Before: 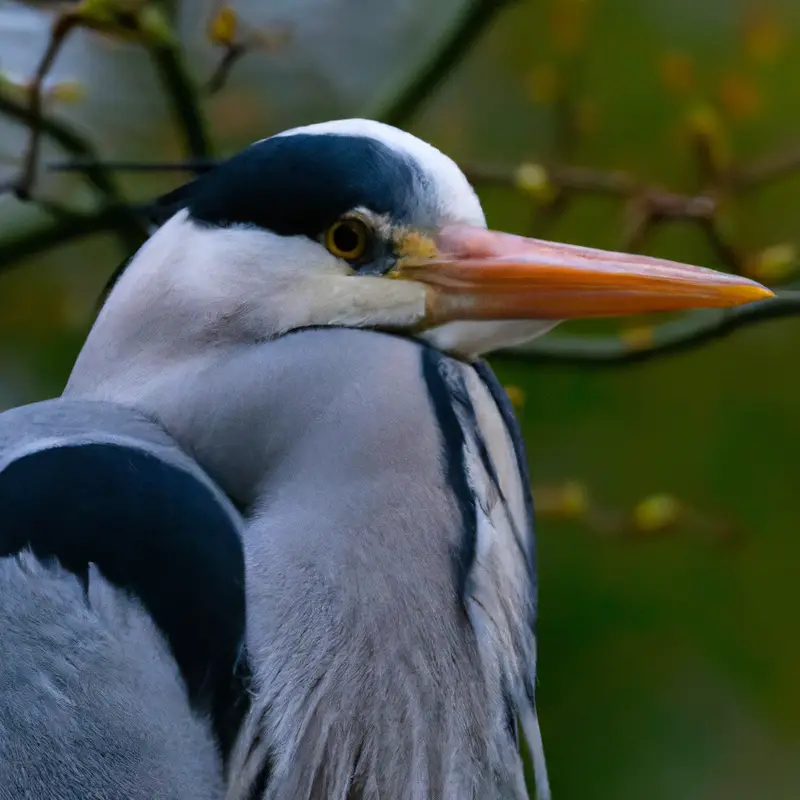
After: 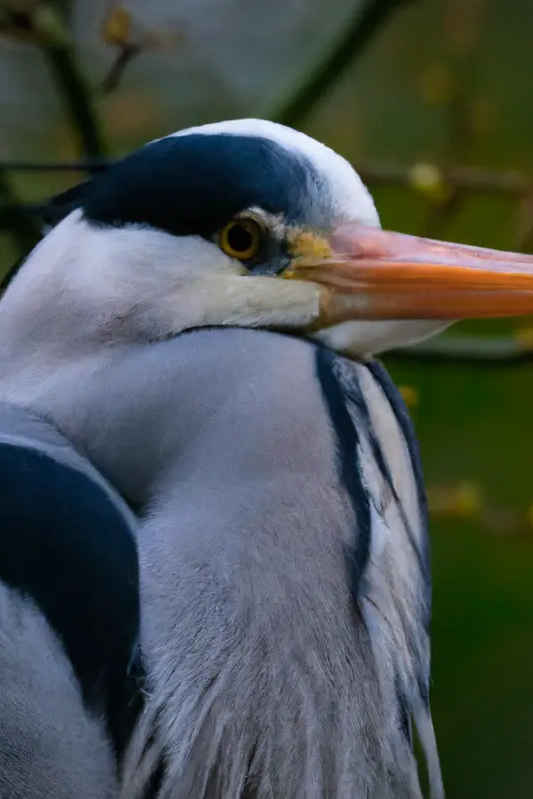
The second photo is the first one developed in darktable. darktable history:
crop and rotate: left 13.401%, right 19.943%
color zones: curves: ch0 [(0, 0.465) (0.092, 0.596) (0.289, 0.464) (0.429, 0.453) (0.571, 0.464) (0.714, 0.455) (0.857, 0.462) (1, 0.465)]
vignetting: on, module defaults
